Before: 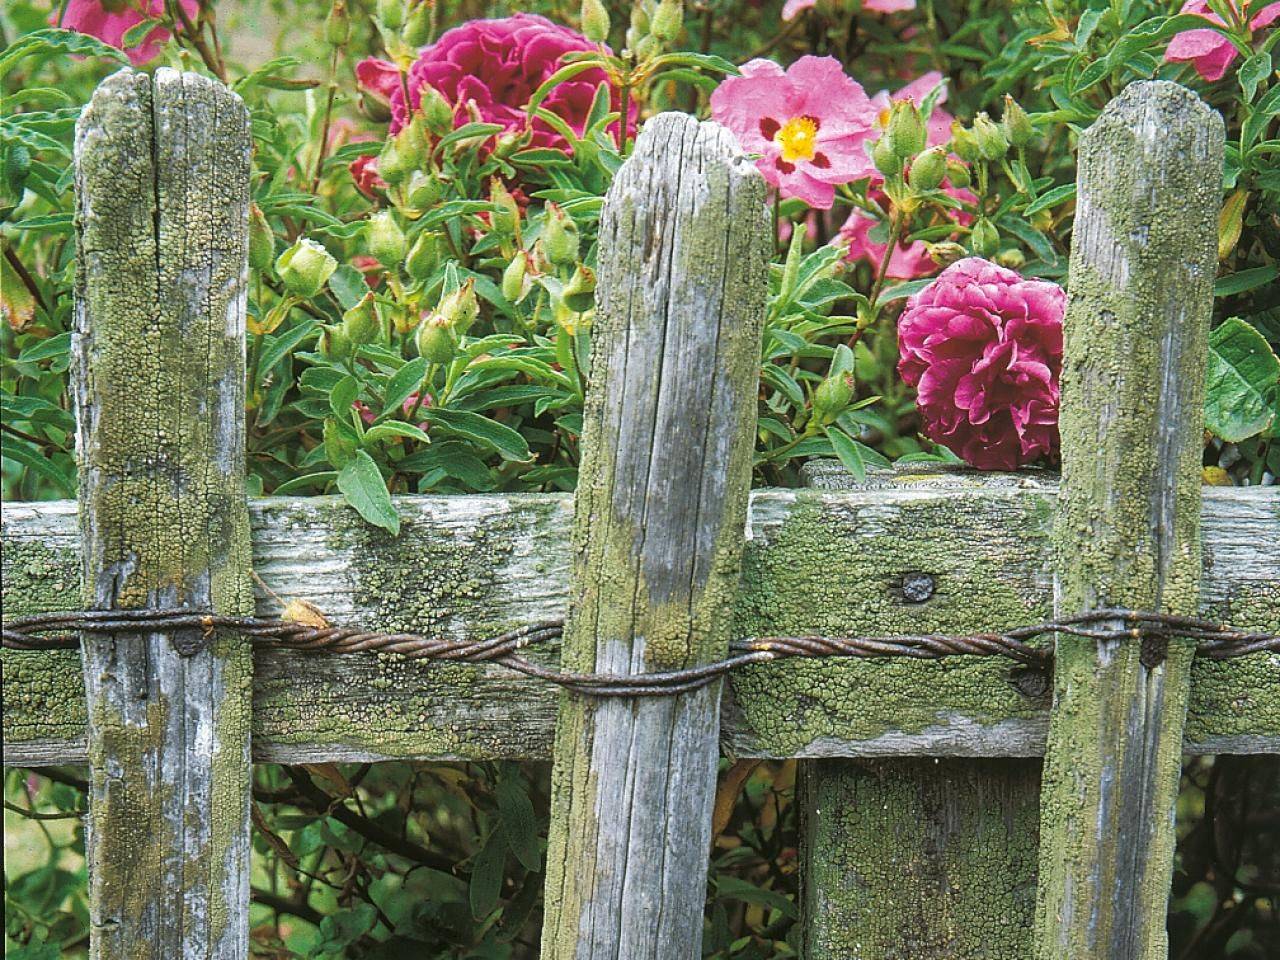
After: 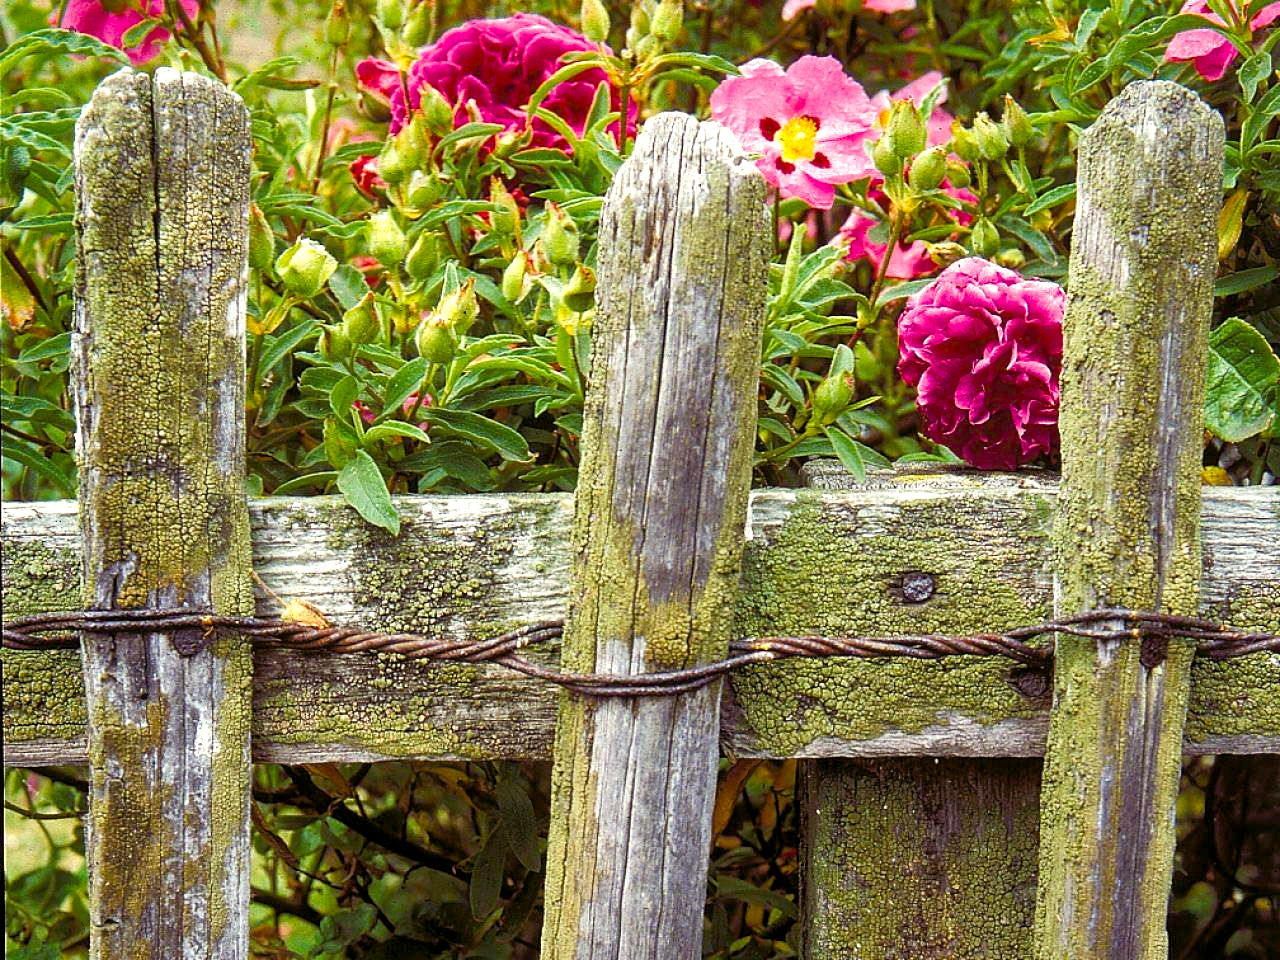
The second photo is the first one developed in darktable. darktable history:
color balance rgb: shadows lift › luminance -21.66%, shadows lift › chroma 8.98%, shadows lift › hue 283.37°, power › chroma 1.55%, power › hue 25.59°, highlights gain › luminance 6.08%, highlights gain › chroma 2.55%, highlights gain › hue 90°, global offset › luminance -0.87%, perceptual saturation grading › global saturation 27.49%, perceptual saturation grading › highlights -28.39%, perceptual saturation grading › mid-tones 15.22%, perceptual saturation grading › shadows 33.98%, perceptual brilliance grading › highlights 10%, perceptual brilliance grading › mid-tones 5%
shadows and highlights: shadows 25, highlights -25
